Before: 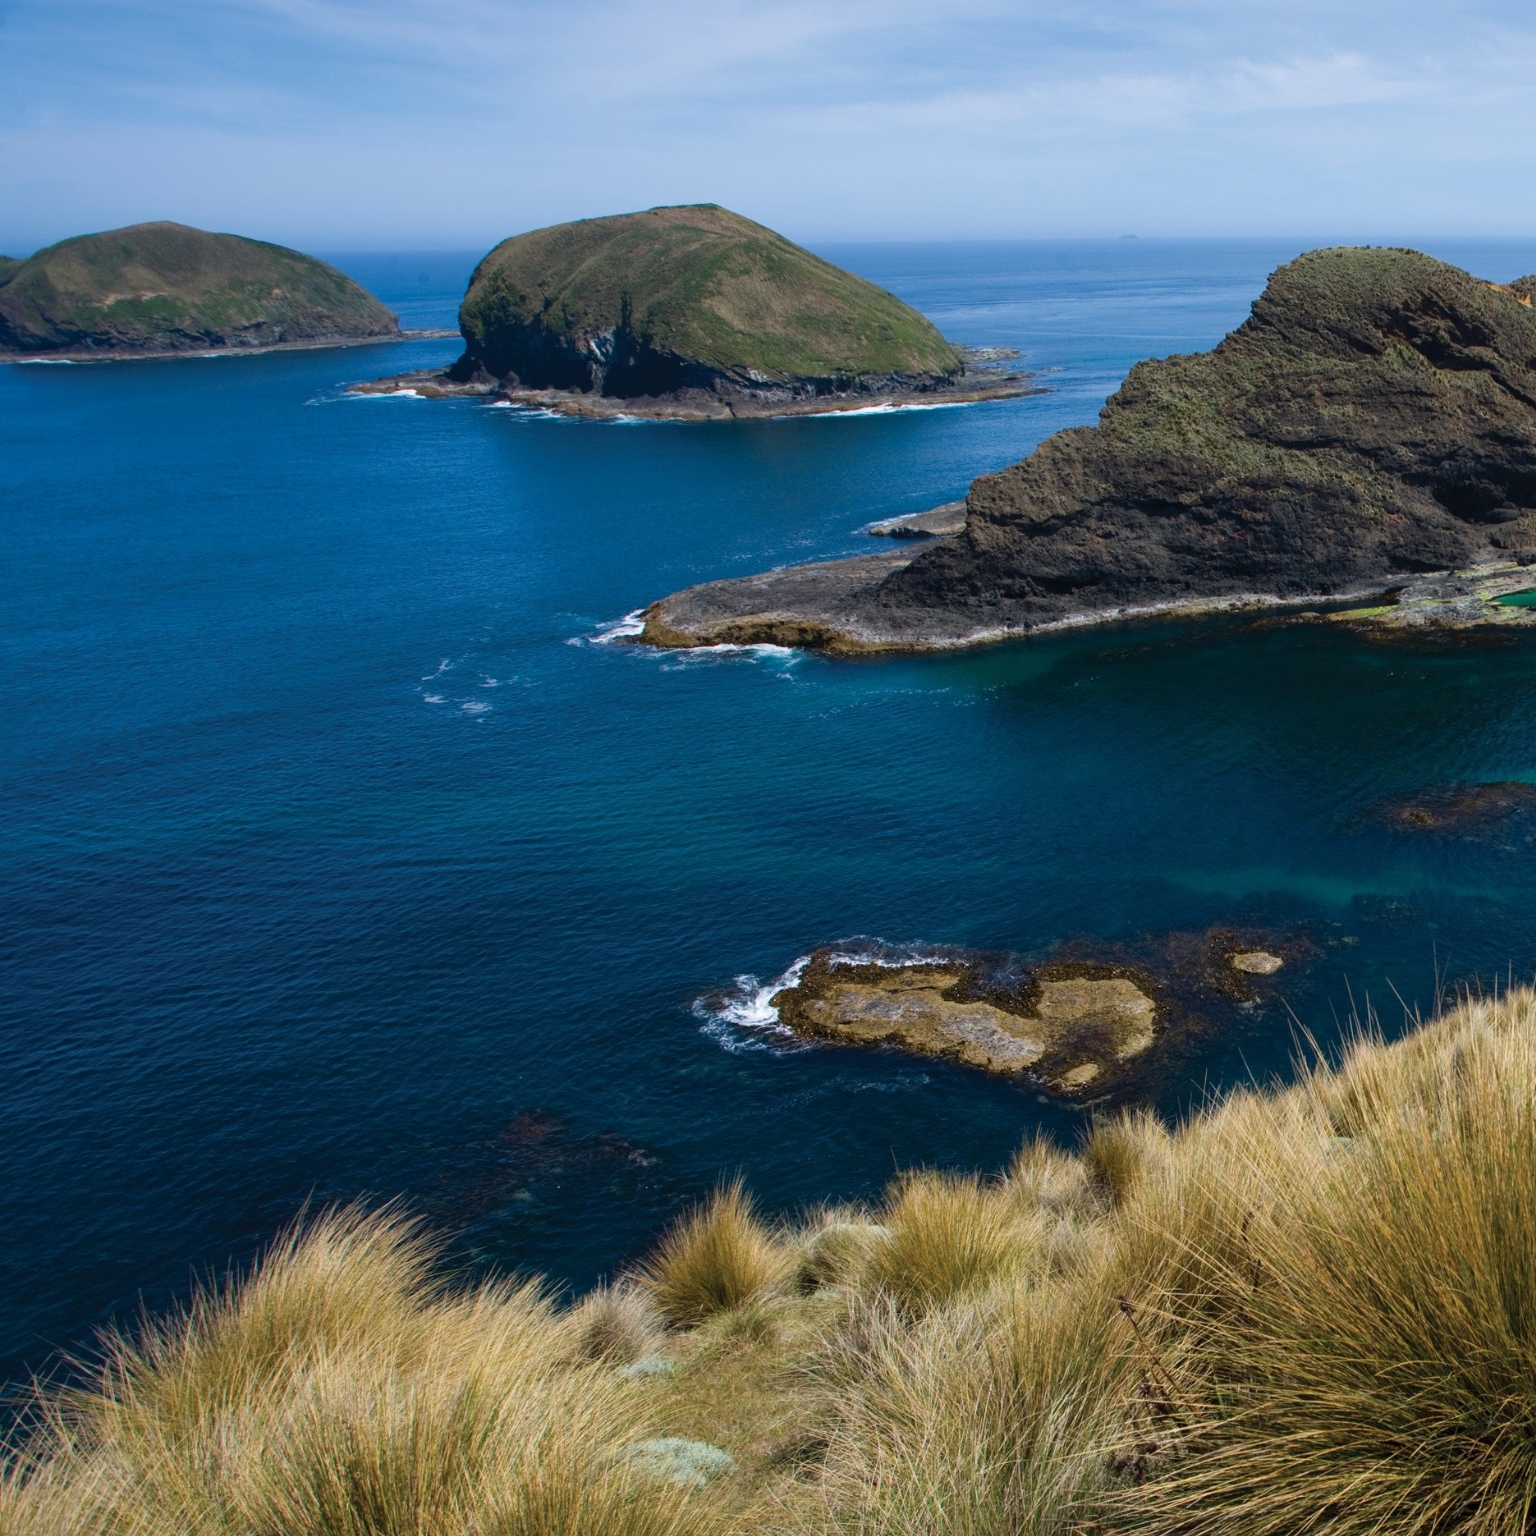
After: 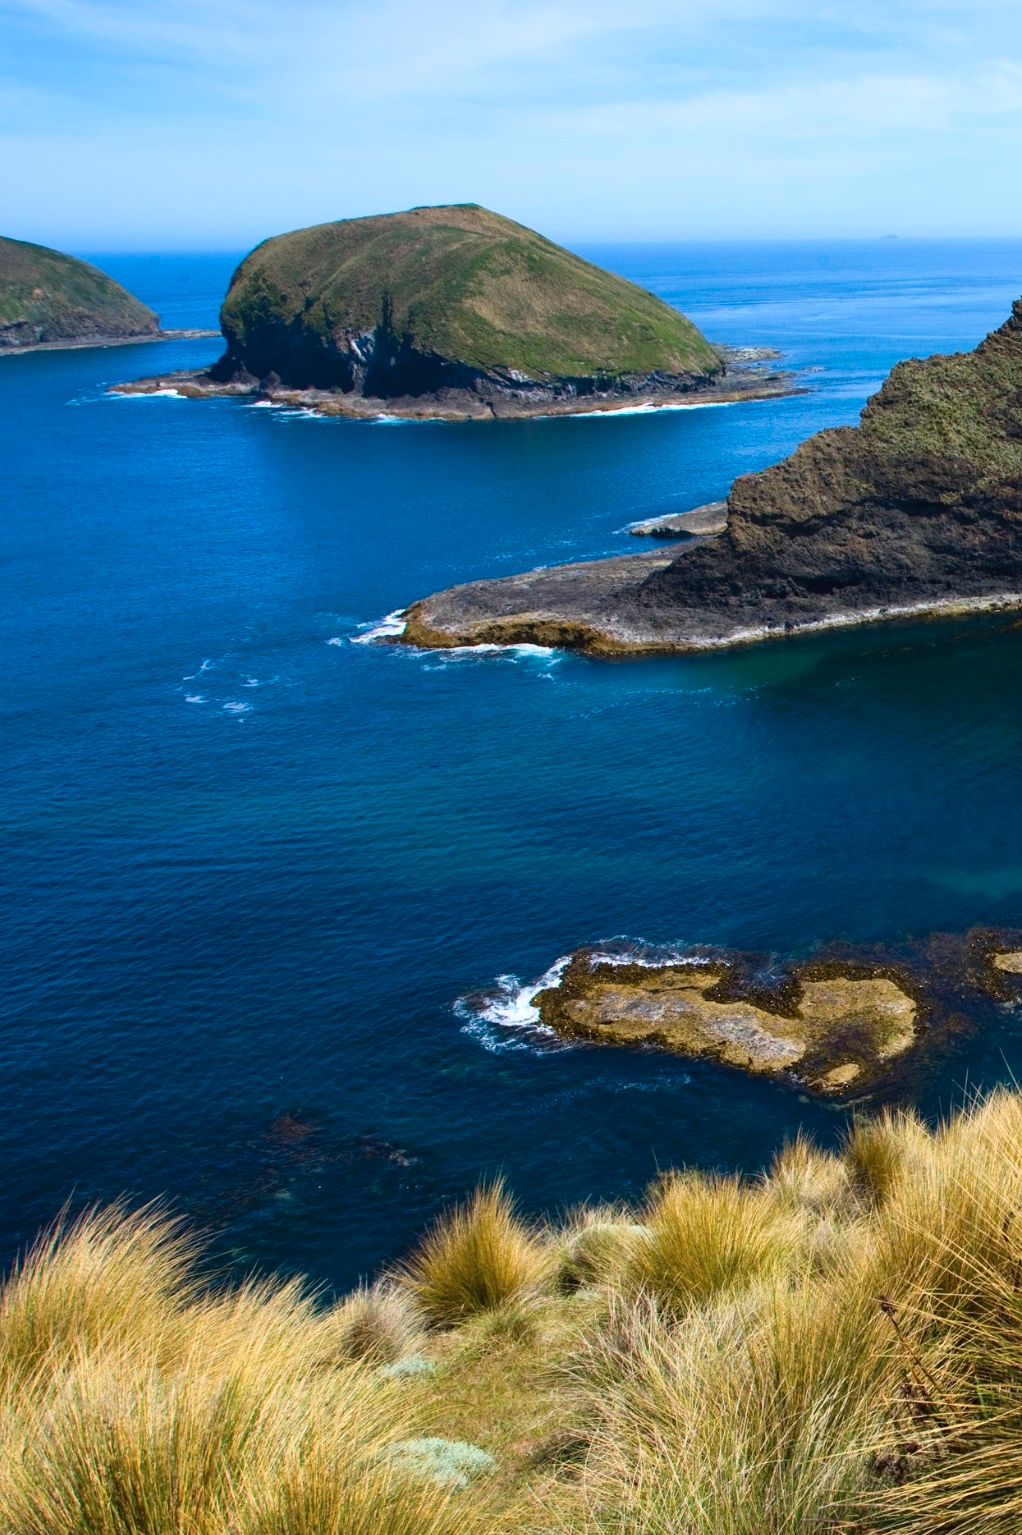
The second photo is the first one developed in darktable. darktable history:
crop and rotate: left 15.609%, right 17.792%
contrast brightness saturation: contrast 0.086, saturation 0.269
base curve: curves: ch0 [(0, 0) (0.688, 0.865) (1, 1)]
